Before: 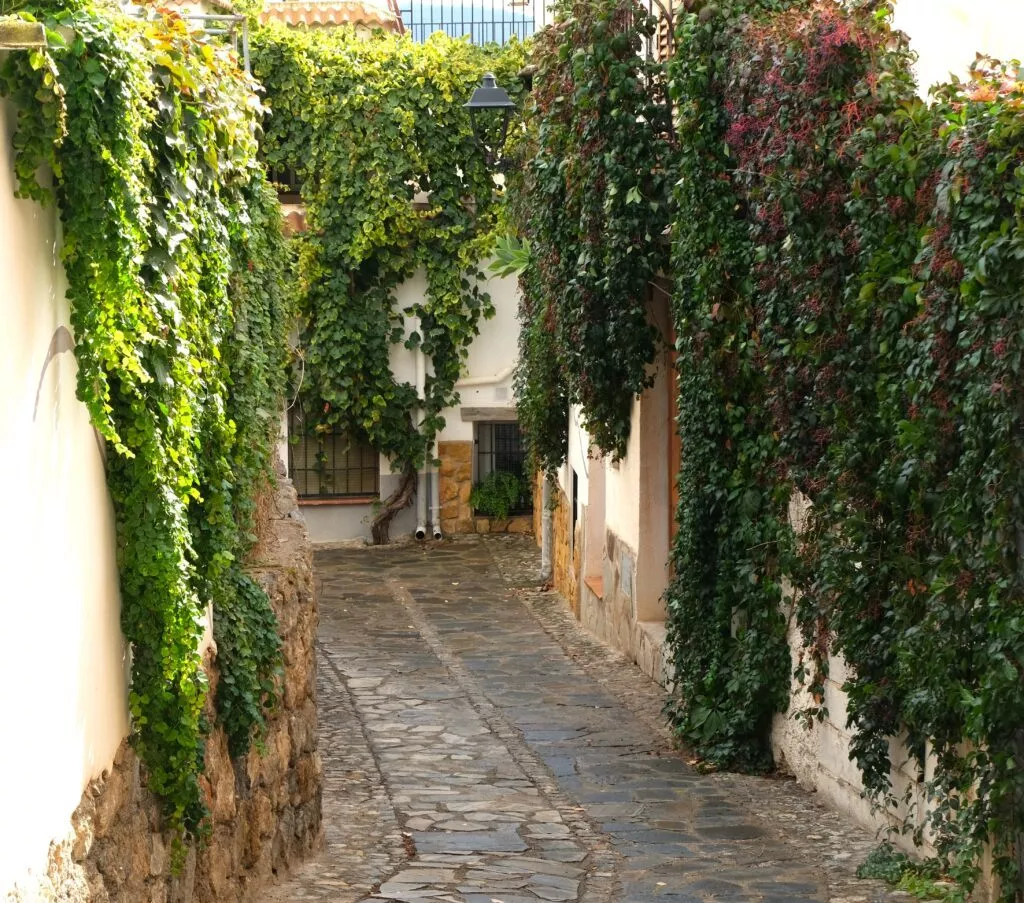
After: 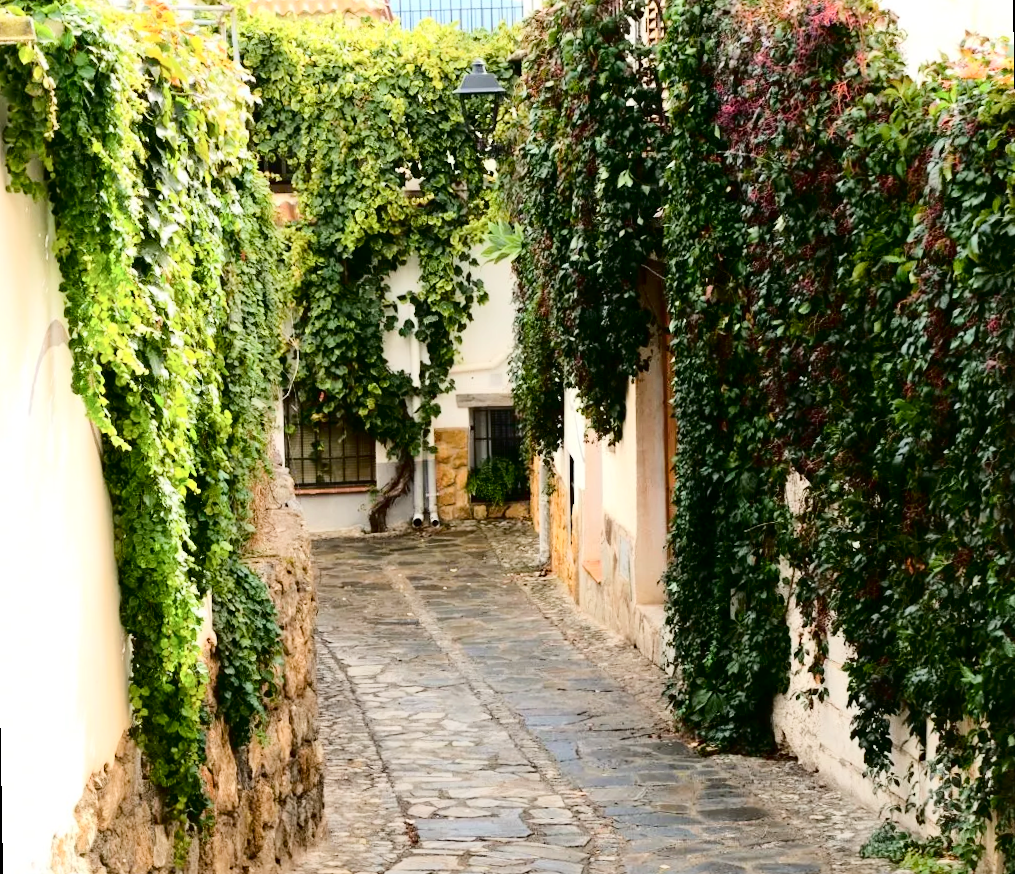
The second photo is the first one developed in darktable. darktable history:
tone curve: curves: ch0 [(0, 0) (0.003, 0.001) (0.011, 0.004) (0.025, 0.008) (0.044, 0.015) (0.069, 0.022) (0.1, 0.031) (0.136, 0.052) (0.177, 0.101) (0.224, 0.181) (0.277, 0.289) (0.335, 0.418) (0.399, 0.541) (0.468, 0.65) (0.543, 0.739) (0.623, 0.817) (0.709, 0.882) (0.801, 0.919) (0.898, 0.958) (1, 1)], color space Lab, independent channels, preserve colors none
color balance rgb: perceptual saturation grading › global saturation 20%, perceptual saturation grading › highlights -25%, perceptual saturation grading › shadows 25%
rotate and perspective: rotation -1°, crop left 0.011, crop right 0.989, crop top 0.025, crop bottom 0.975
